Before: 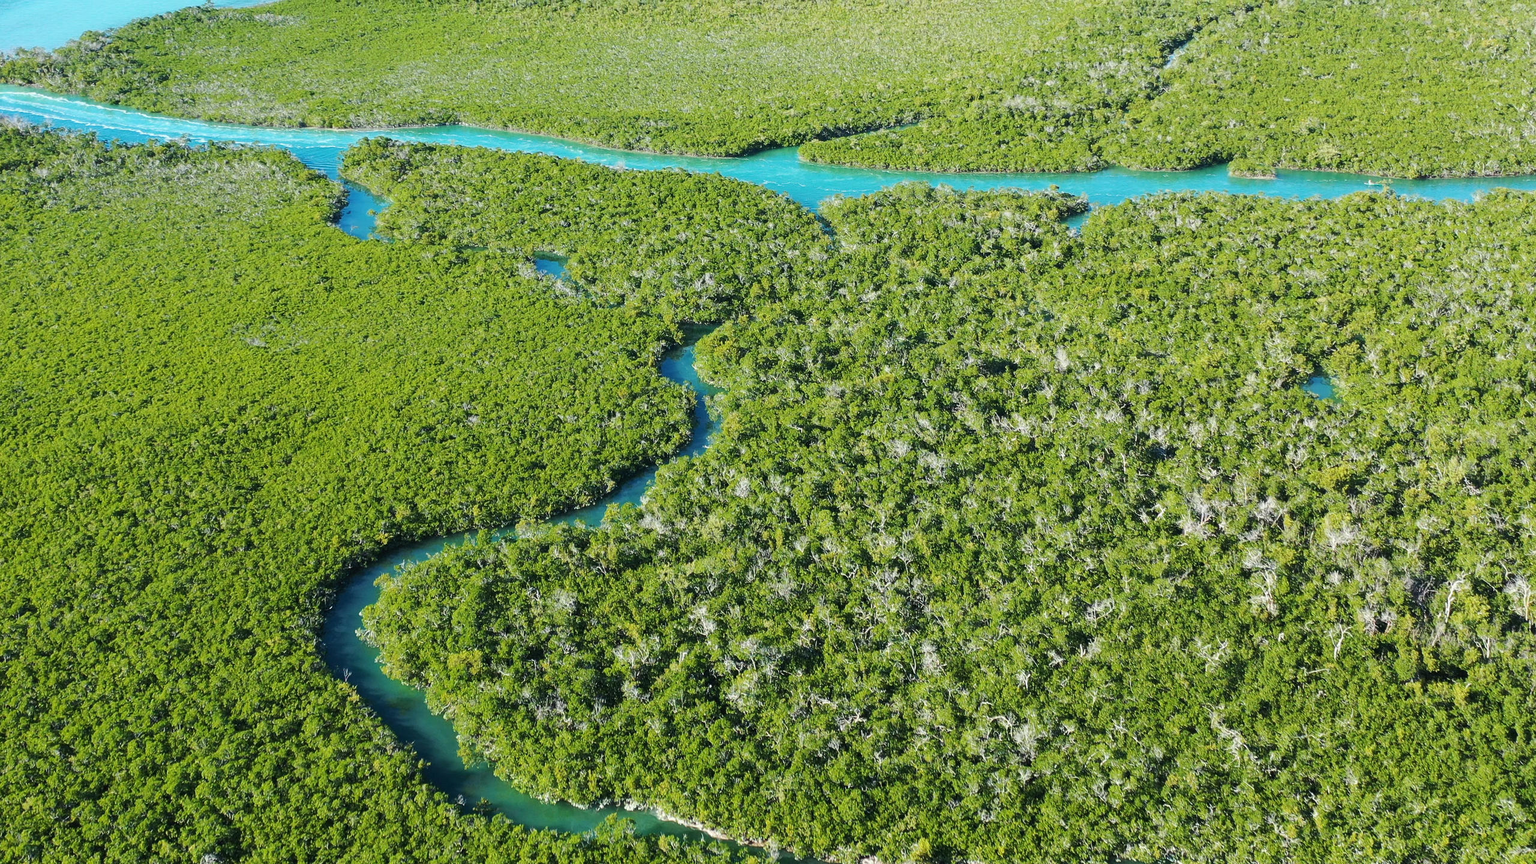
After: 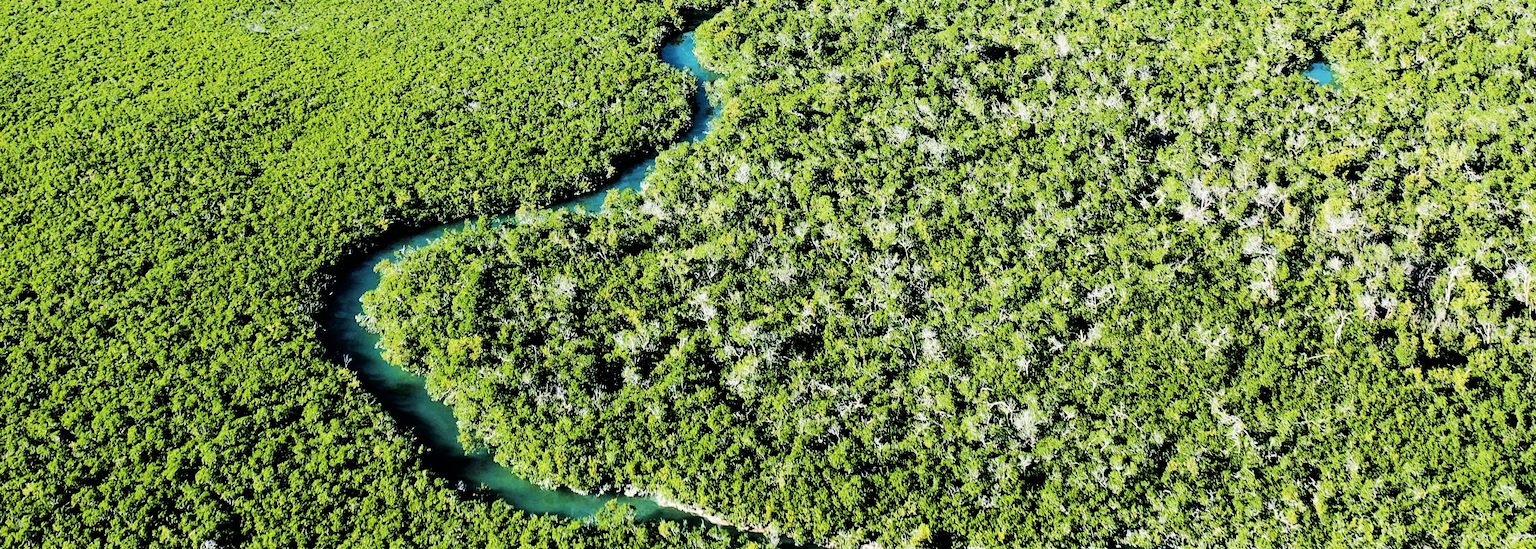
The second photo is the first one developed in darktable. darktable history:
filmic rgb: black relative exposure -5 EV, hardness 2.88, contrast 1.3, highlights saturation mix -10%
tone equalizer: -8 EV -1.08 EV, -7 EV -1.01 EV, -6 EV -0.867 EV, -5 EV -0.578 EV, -3 EV 0.578 EV, -2 EV 0.867 EV, -1 EV 1.01 EV, +0 EV 1.08 EV, edges refinement/feathering 500, mask exposure compensation -1.57 EV, preserve details no
crop and rotate: top 36.435%
